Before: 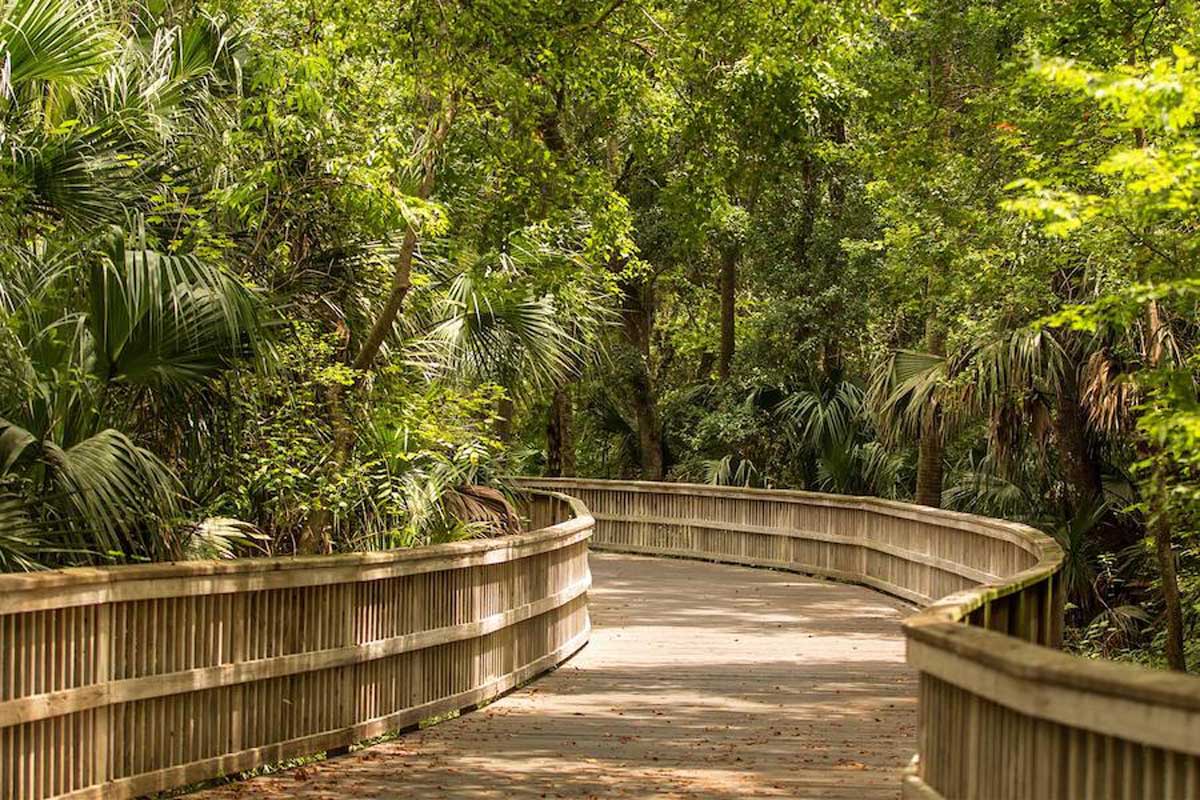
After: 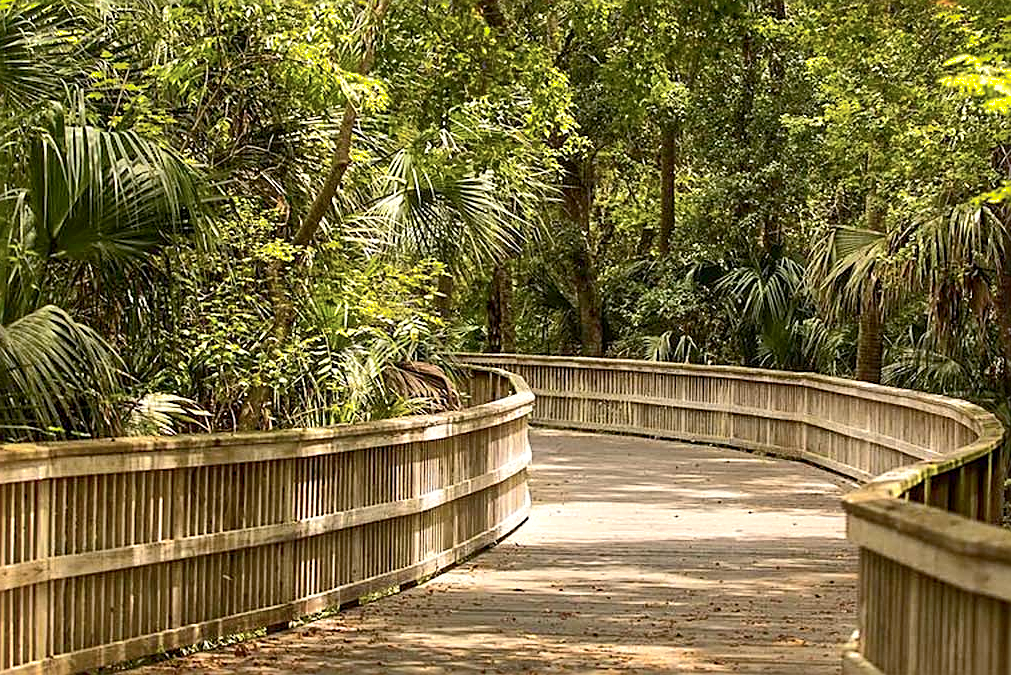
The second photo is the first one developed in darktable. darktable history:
sharpen: amount 0.737
contrast brightness saturation: contrast 0.248, saturation -0.322
crop and rotate: left 5.01%, top 15.547%, right 10.669%
shadows and highlights: on, module defaults
color balance rgb: shadows lift › hue 86.5°, linear chroma grading › global chroma 15.254%, perceptual saturation grading › global saturation 13.499%, perceptual brilliance grading › global brilliance 9.789%, contrast -9.81%
